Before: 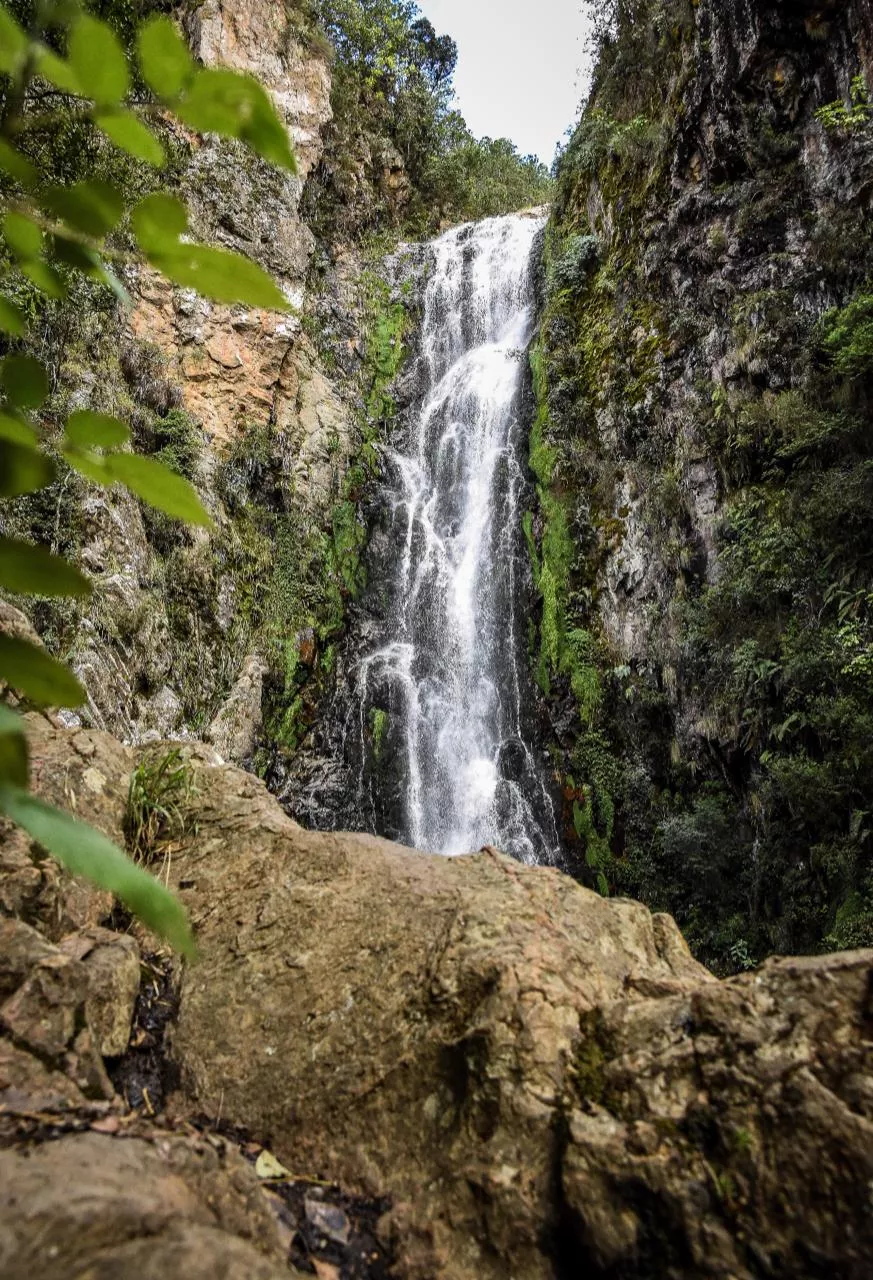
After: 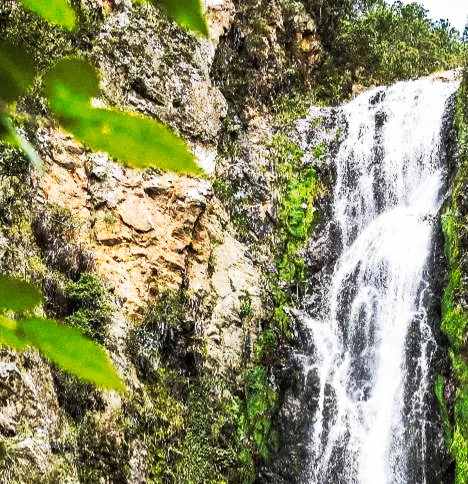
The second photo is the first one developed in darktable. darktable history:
crop: left 10.121%, top 10.631%, right 36.218%, bottom 51.526%
grain: coarseness 0.09 ISO
tone curve: curves: ch0 [(0, 0) (0.003, 0.003) (0.011, 0.008) (0.025, 0.018) (0.044, 0.04) (0.069, 0.062) (0.1, 0.09) (0.136, 0.121) (0.177, 0.158) (0.224, 0.197) (0.277, 0.255) (0.335, 0.314) (0.399, 0.391) (0.468, 0.496) (0.543, 0.683) (0.623, 0.801) (0.709, 0.883) (0.801, 0.94) (0.898, 0.984) (1, 1)], preserve colors none
shadows and highlights: shadows 60, soften with gaussian
